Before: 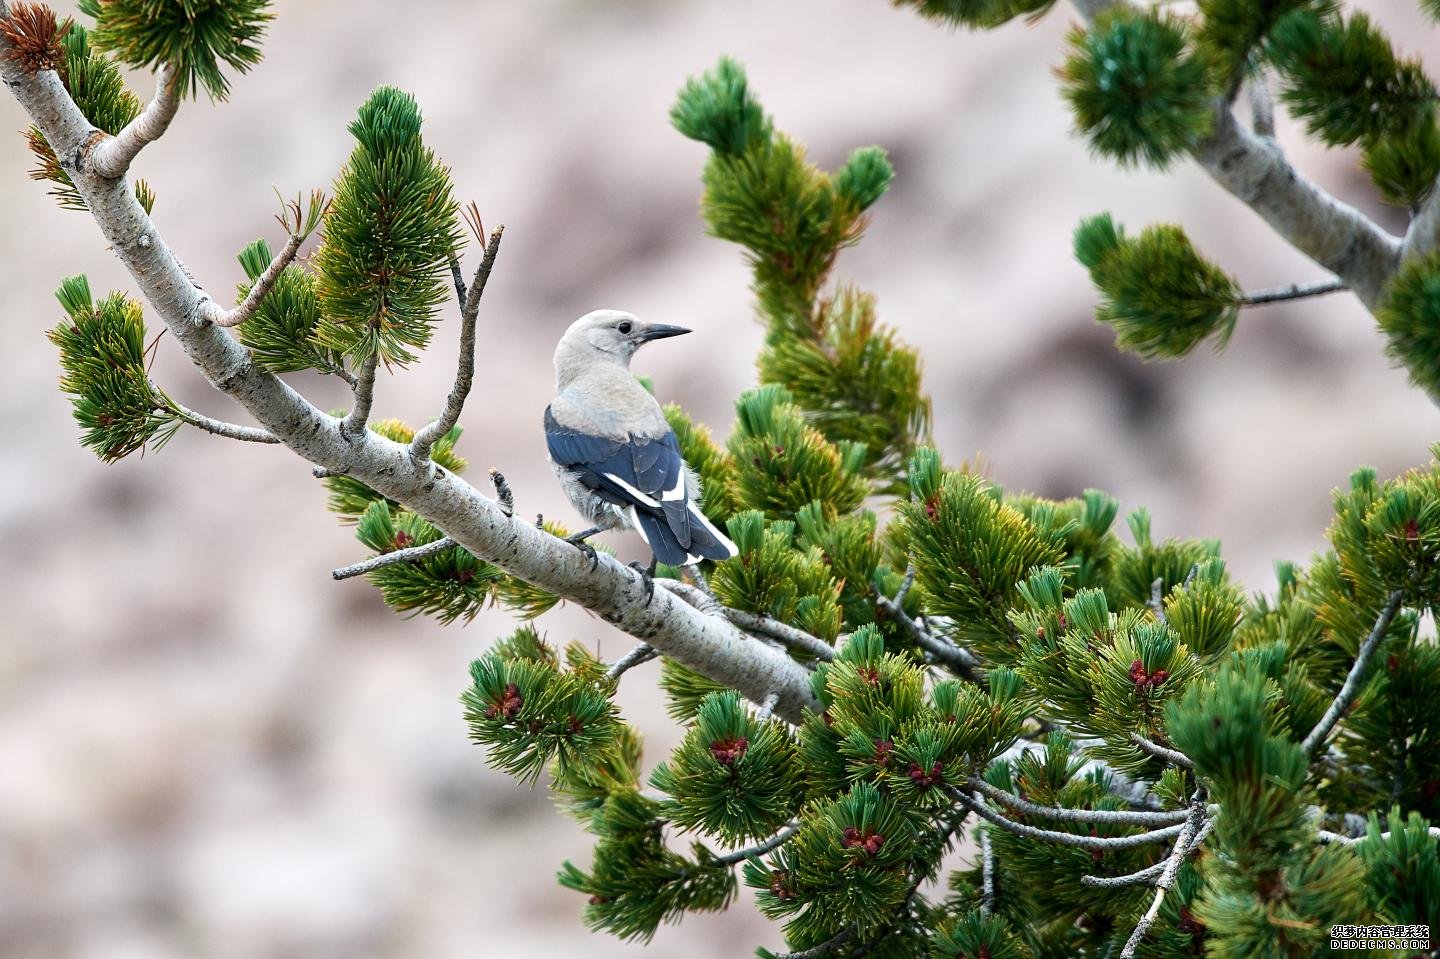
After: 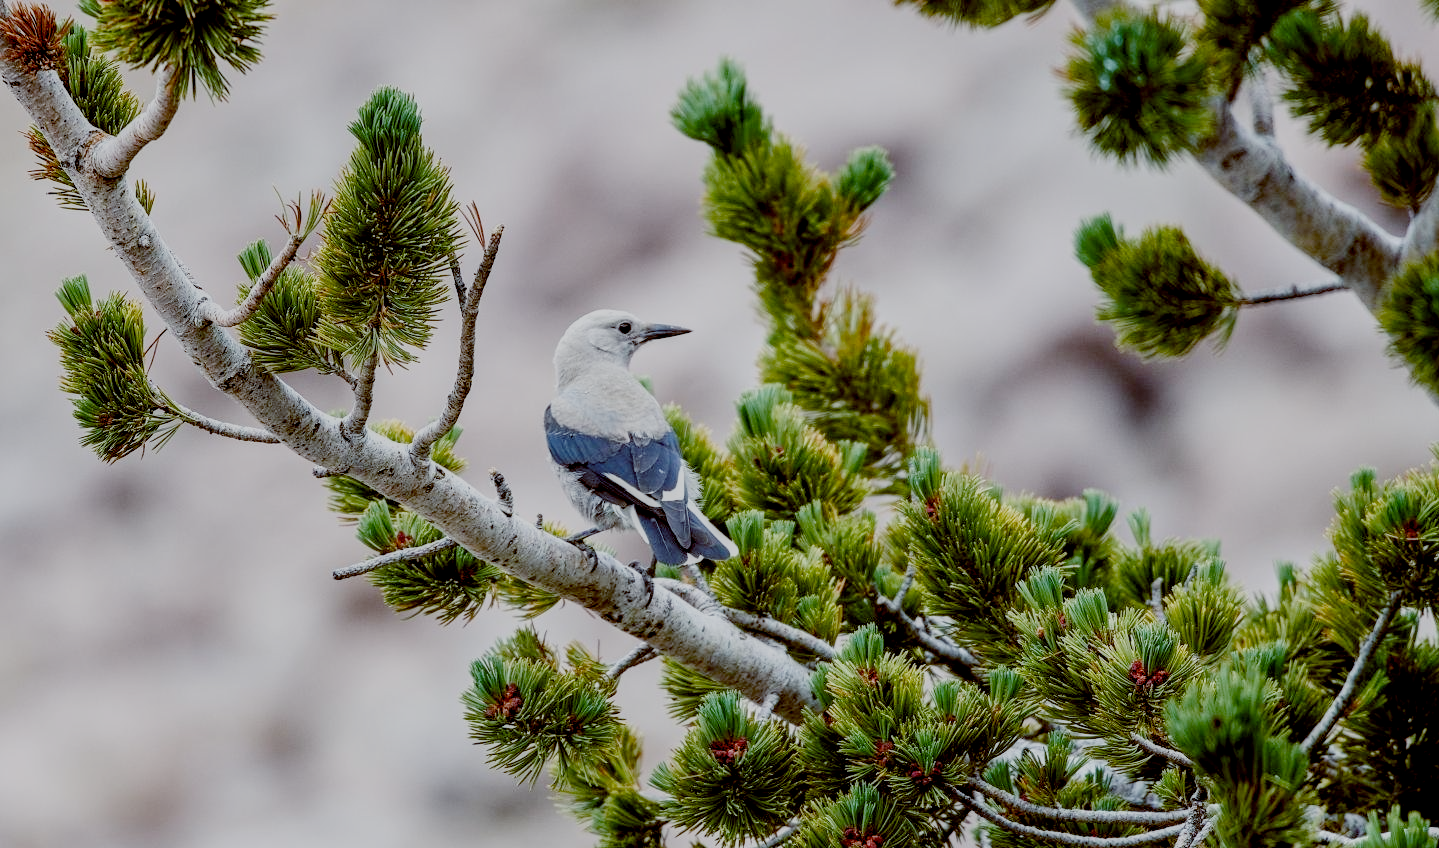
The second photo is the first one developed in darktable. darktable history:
local contrast: detail 130%
color balance: lift [1, 1.015, 1.004, 0.985], gamma [1, 0.958, 0.971, 1.042], gain [1, 0.956, 0.977, 1.044]
crop and rotate: top 0%, bottom 11.49%
exposure: compensate highlight preservation false
filmic rgb: middle gray luminance 18%, black relative exposure -7.5 EV, white relative exposure 8.5 EV, threshold 6 EV, target black luminance 0%, hardness 2.23, latitude 18.37%, contrast 0.878, highlights saturation mix 5%, shadows ↔ highlights balance 10.15%, add noise in highlights 0, preserve chrominance no, color science v3 (2019), use custom middle-gray values true, iterations of high-quality reconstruction 0, contrast in highlights soft, enable highlight reconstruction true
